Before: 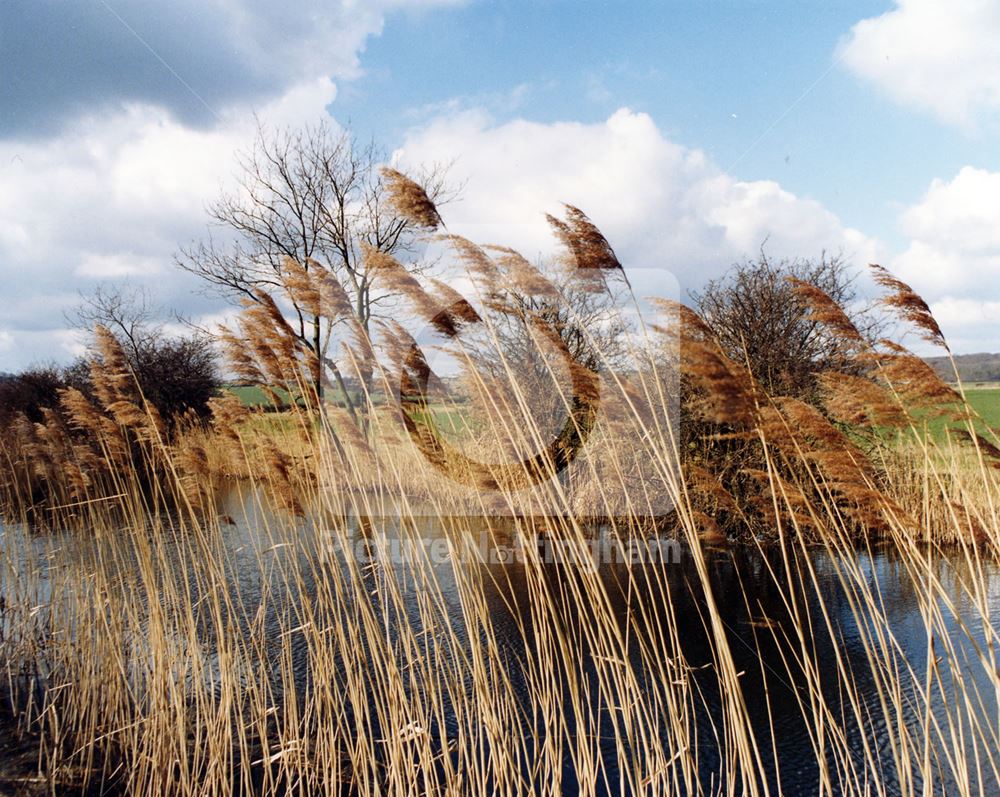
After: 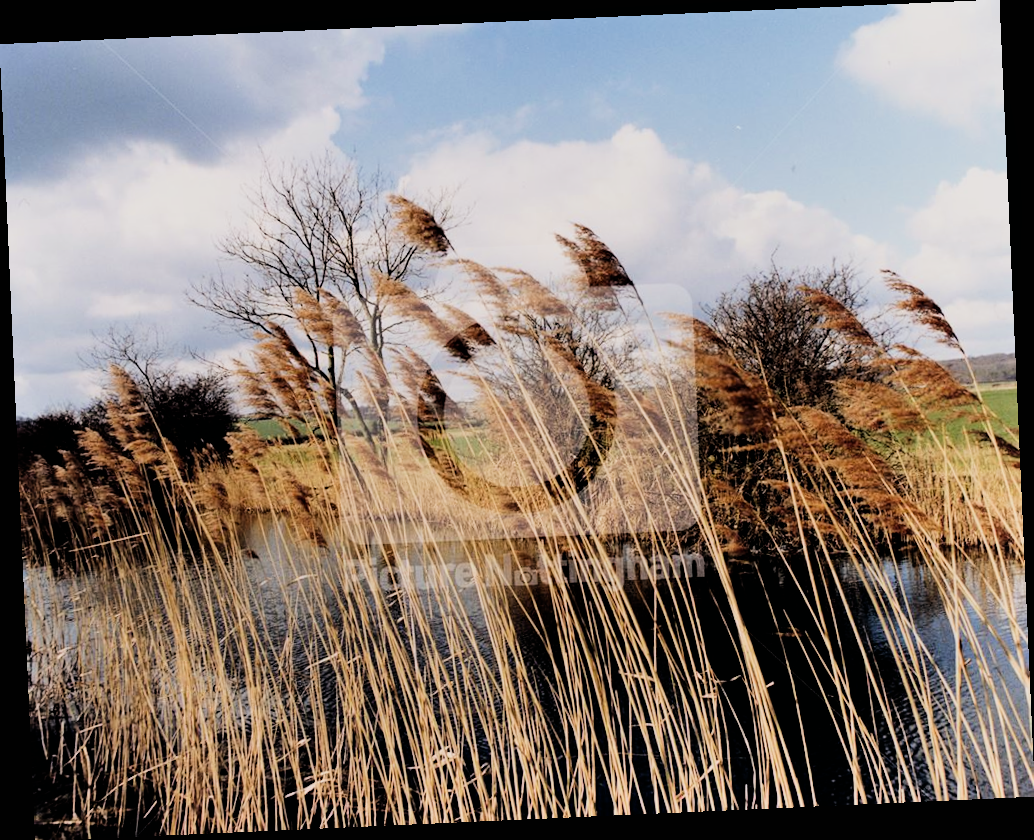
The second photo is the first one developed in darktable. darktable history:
filmic rgb: black relative exposure -5 EV, hardness 2.88, contrast 1.3
shadows and highlights: shadows 37.27, highlights -28.18, soften with gaussian
rotate and perspective: rotation -2.56°, automatic cropping off
color balance: lift [0.998, 0.998, 1.001, 1.002], gamma [0.995, 1.025, 0.992, 0.975], gain [0.995, 1.02, 0.997, 0.98]
